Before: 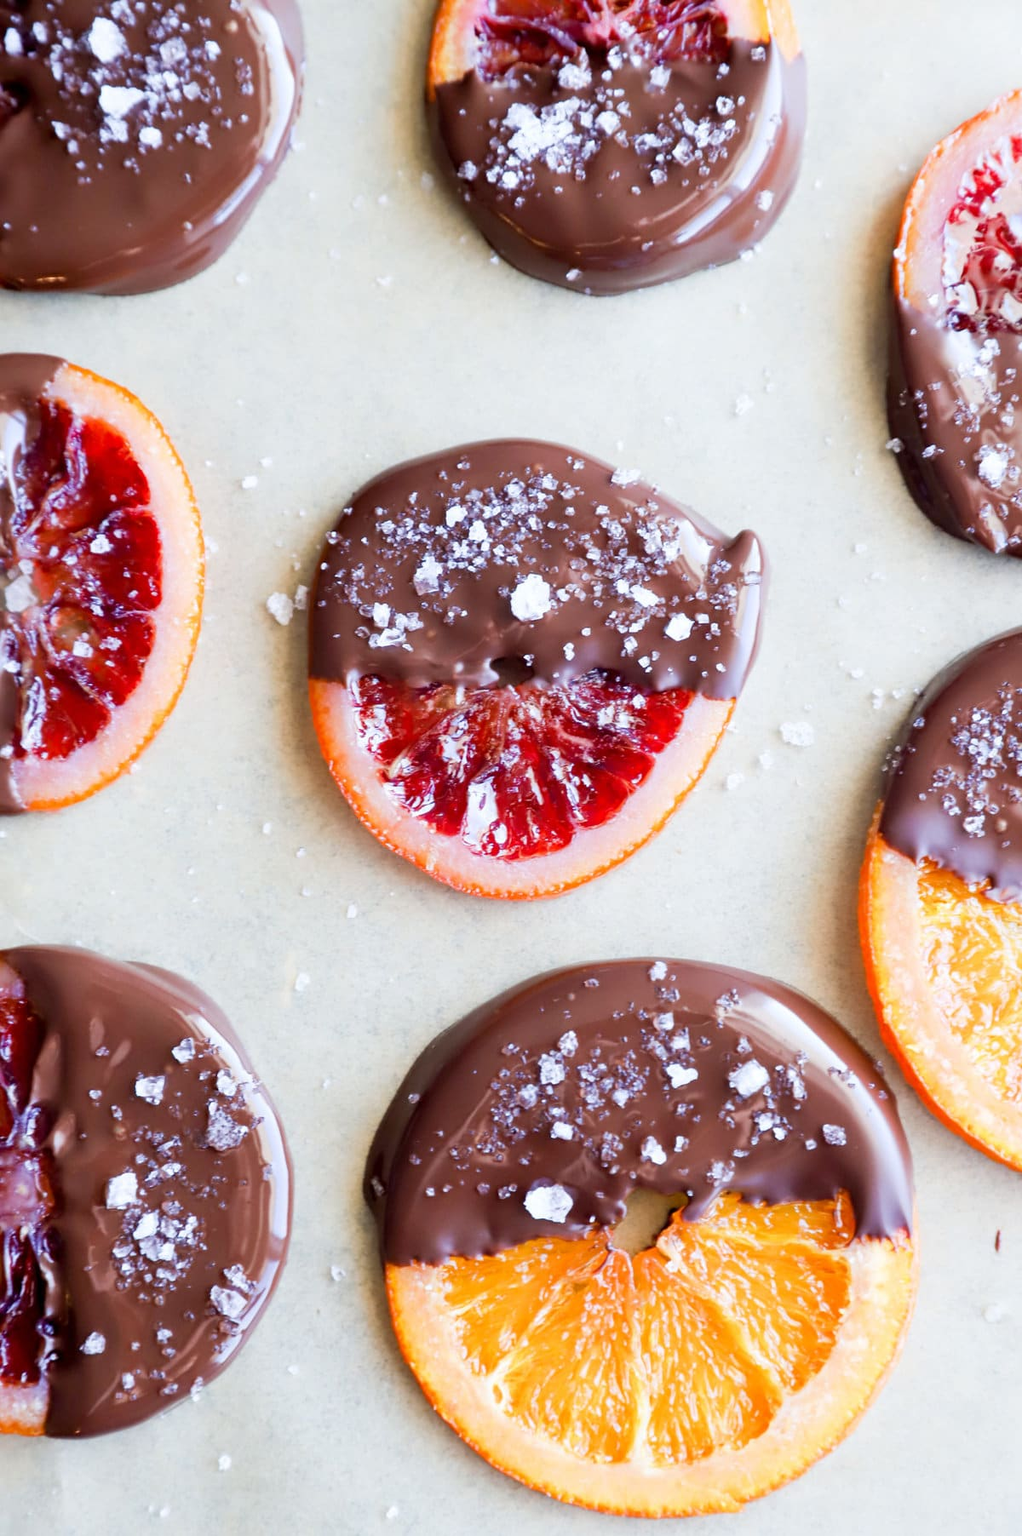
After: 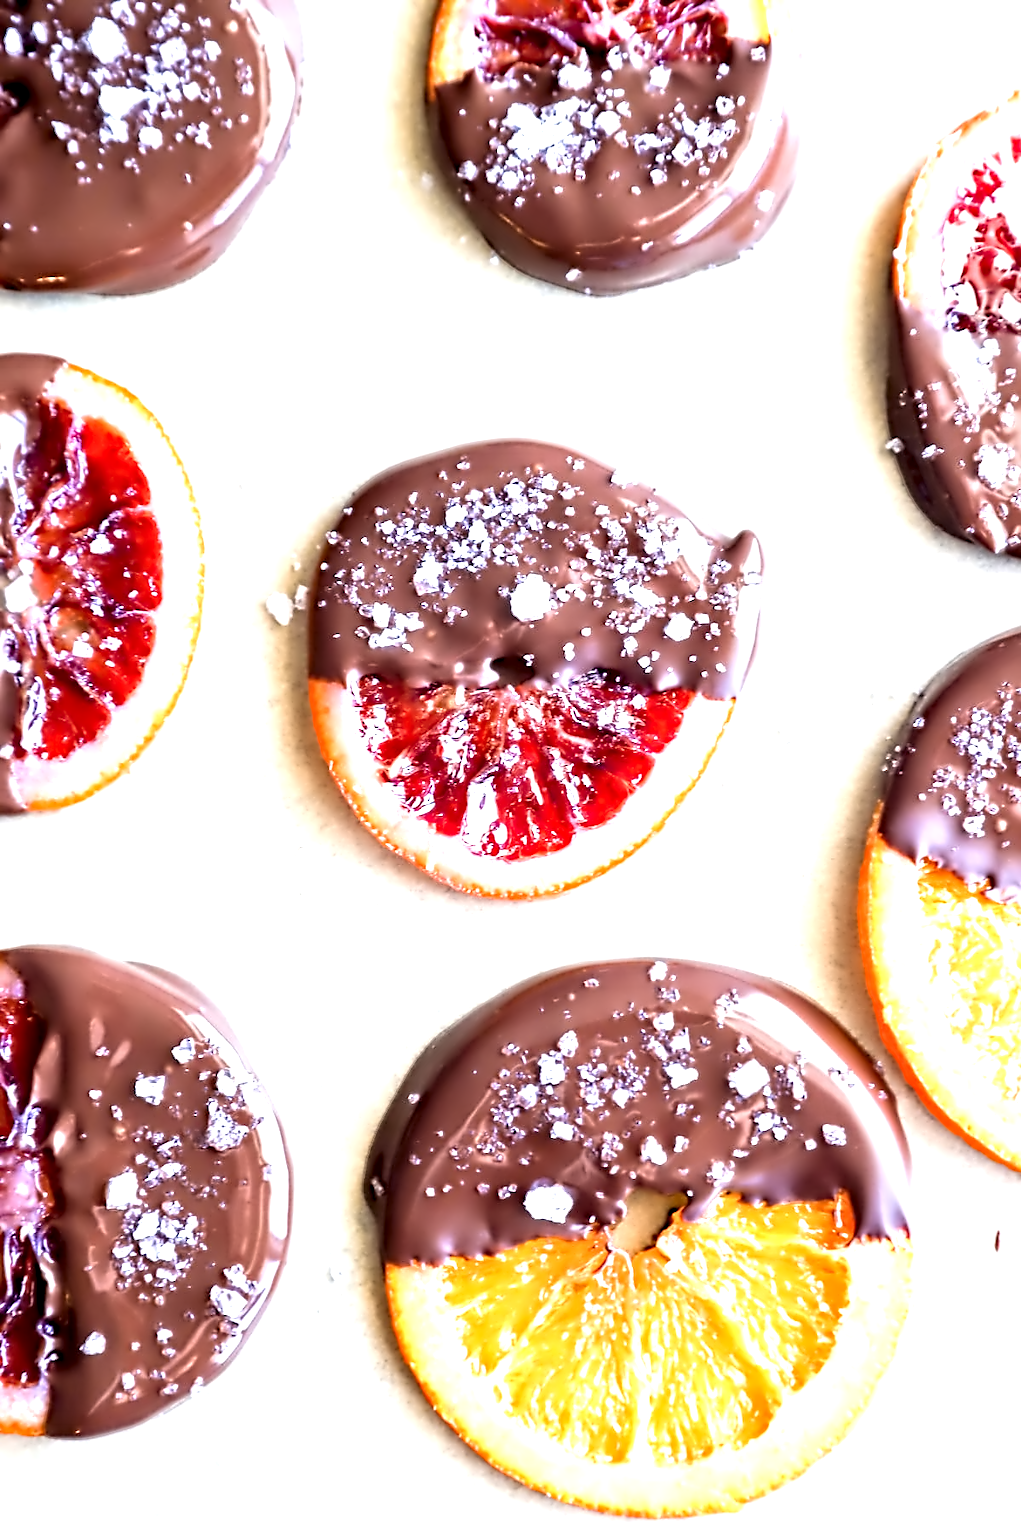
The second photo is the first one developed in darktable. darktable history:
contrast equalizer: octaves 7, y [[0.5, 0.542, 0.583, 0.625, 0.667, 0.708], [0.5 ×6], [0.5 ×6], [0, 0.033, 0.067, 0.1, 0.133, 0.167], [0, 0.05, 0.1, 0.15, 0.2, 0.25]]
exposure: black level correction 0, exposure 0.95 EV, compensate exposure bias true, compensate highlight preservation false
